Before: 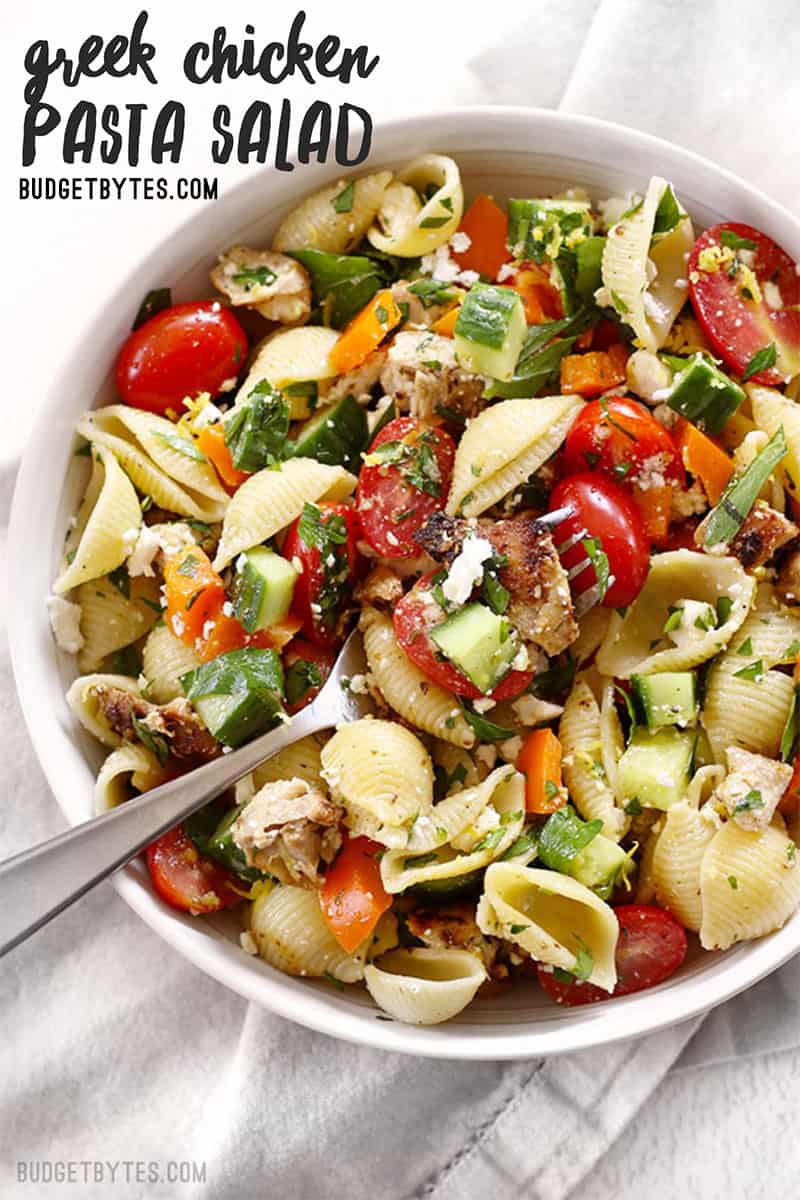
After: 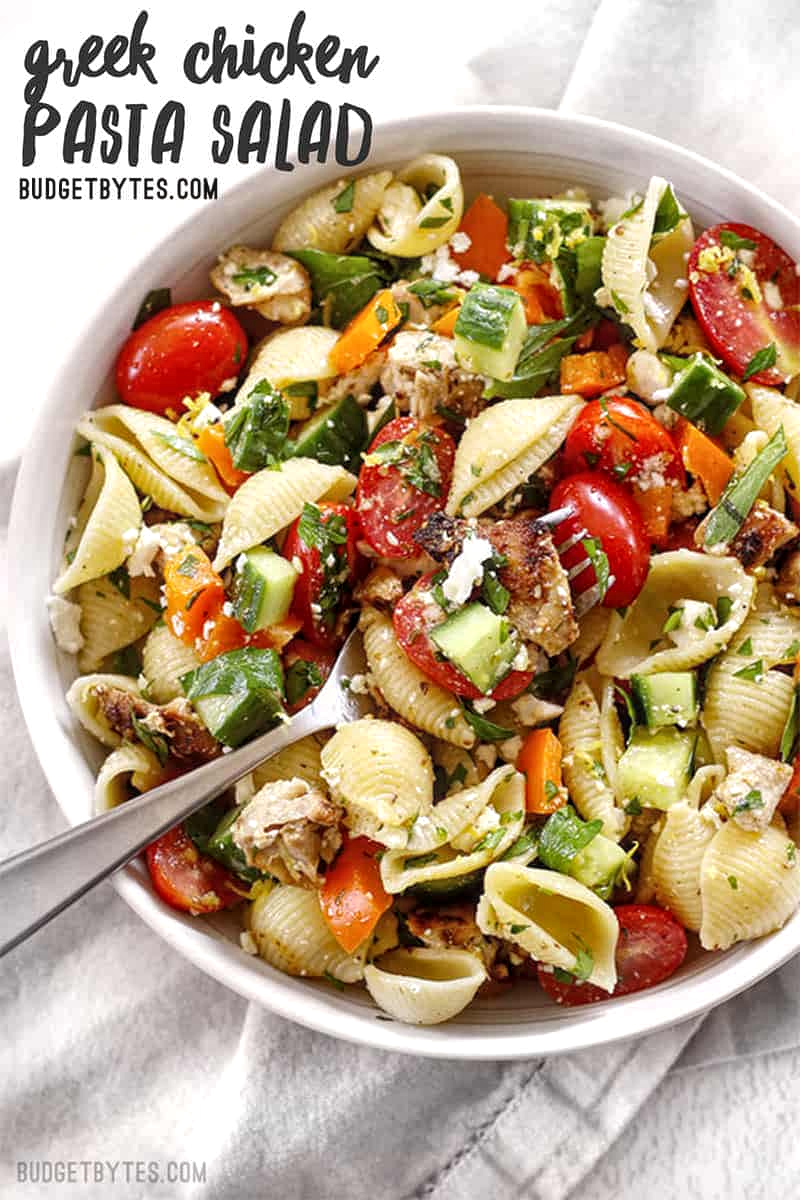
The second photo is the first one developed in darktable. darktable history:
local contrast: highlights 94%, shadows 84%, detail 160%, midtone range 0.2
